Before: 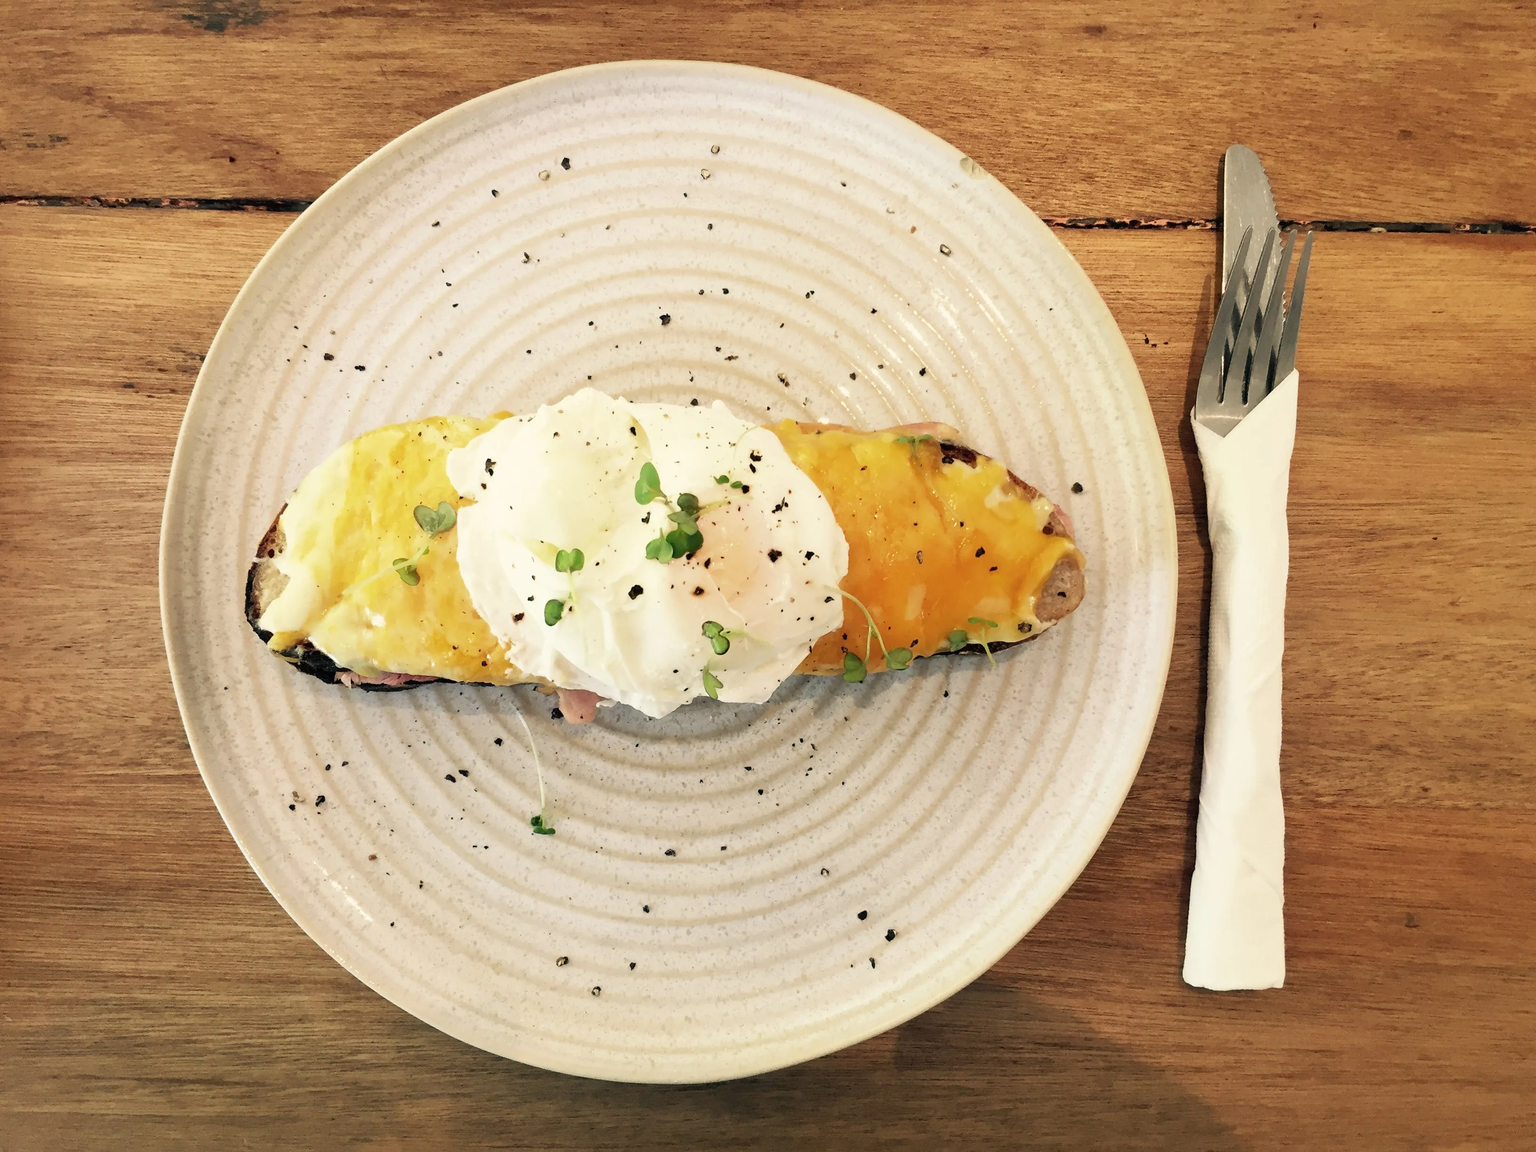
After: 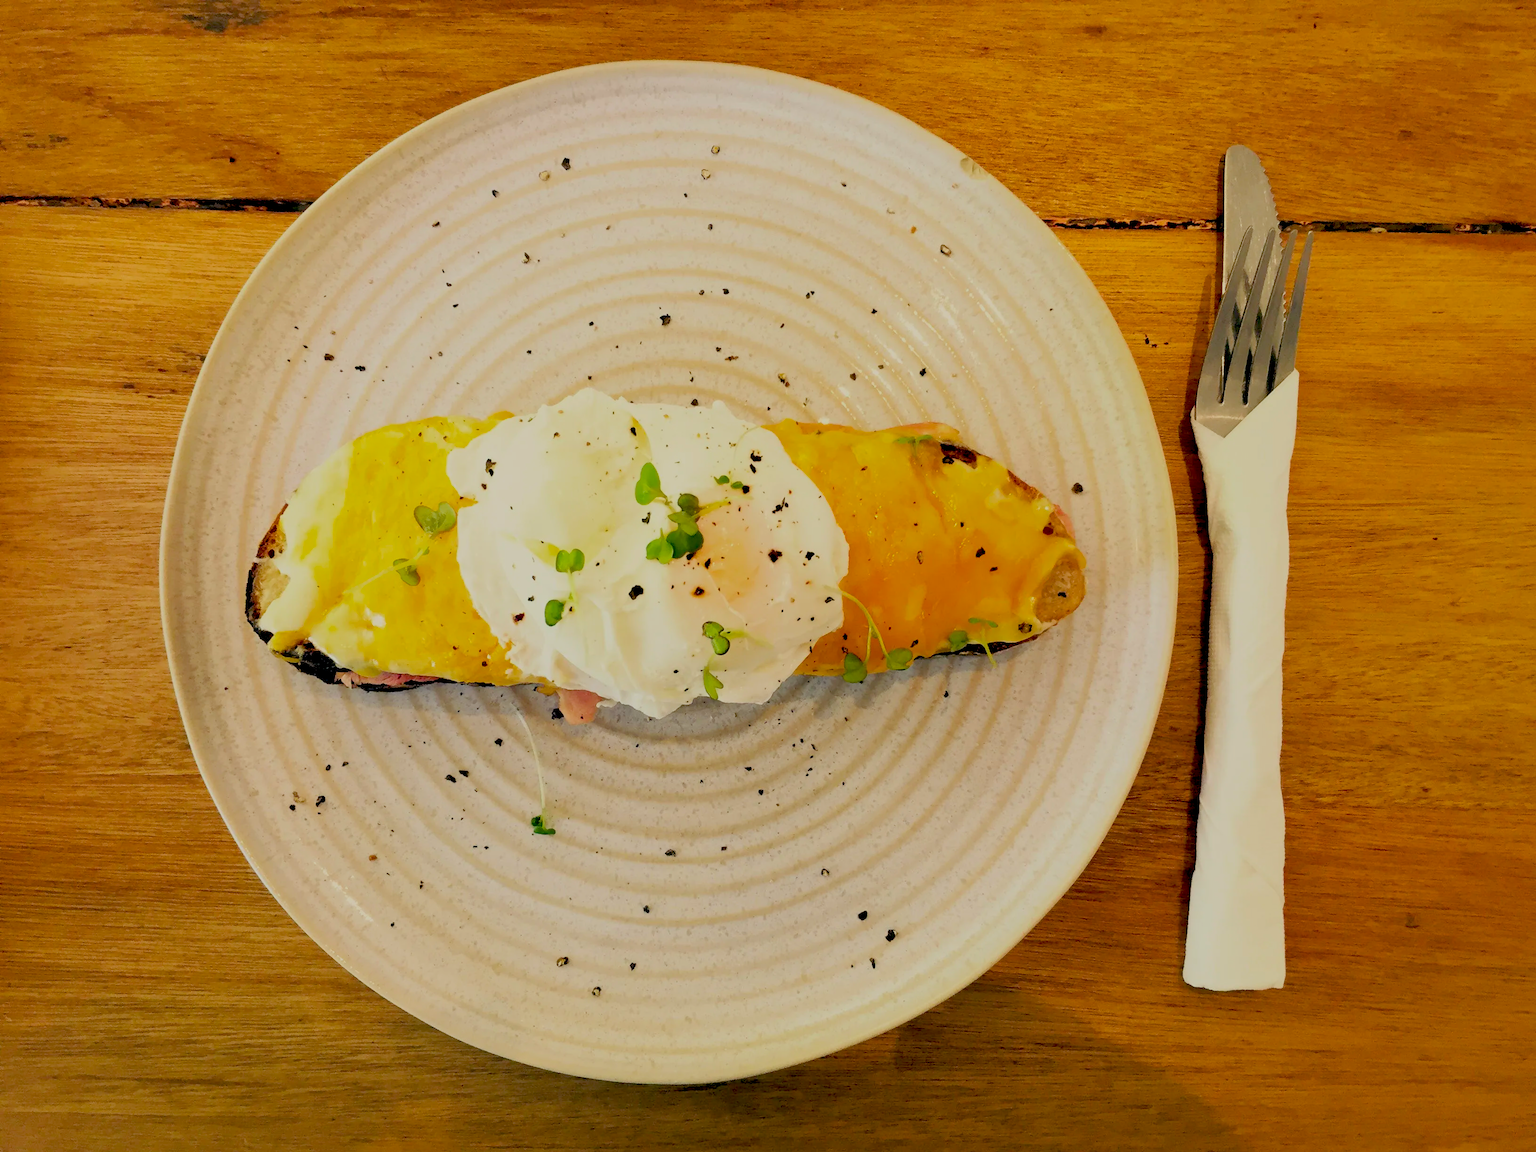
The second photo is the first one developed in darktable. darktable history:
color balance rgb: shadows lift › chroma 2.9%, shadows lift › hue 280.23°, power › luminance -3.705%, power › chroma 0.542%, power › hue 40.58°, linear chroma grading › global chroma 15.558%, perceptual saturation grading › global saturation 29.357%, contrast -29.675%
exposure: black level correction 0.016, exposure -0.006 EV, compensate highlight preservation false
